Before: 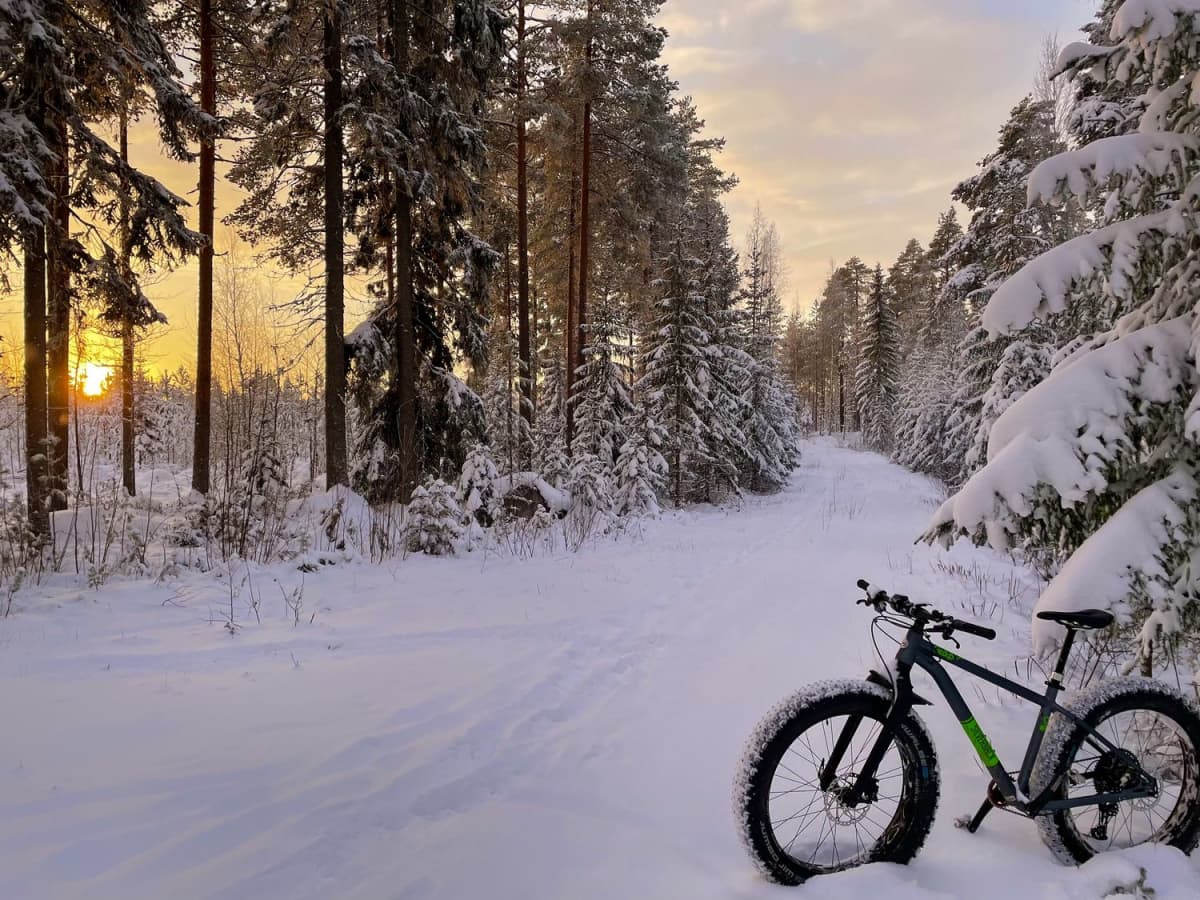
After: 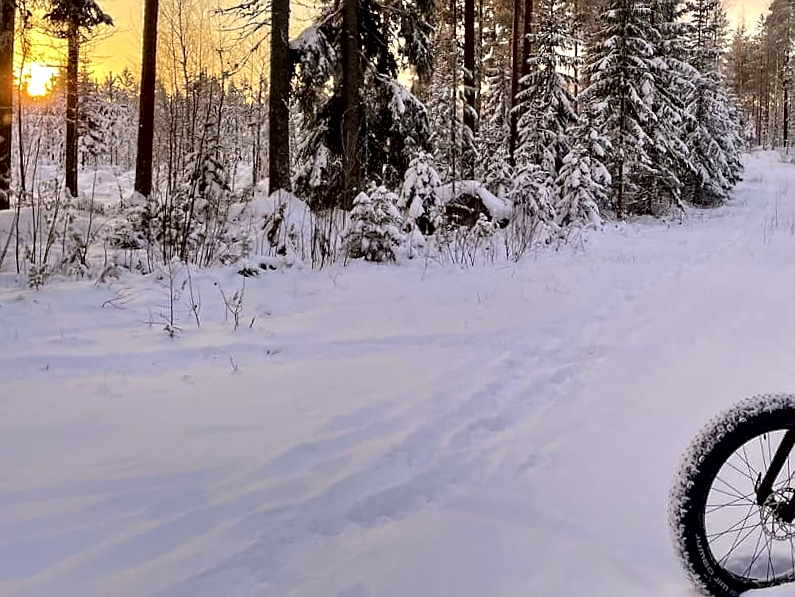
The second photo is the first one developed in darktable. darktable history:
crop and rotate: angle -1.12°, left 3.617%, top 31.851%, right 28.341%
sharpen: radius 1.05, threshold 0.863
contrast equalizer: y [[0.601, 0.6, 0.598, 0.598, 0.6, 0.601], [0.5 ×6], [0.5 ×6], [0 ×6], [0 ×6]]
contrast brightness saturation: contrast 0.053, brightness 0.063, saturation 0.013
